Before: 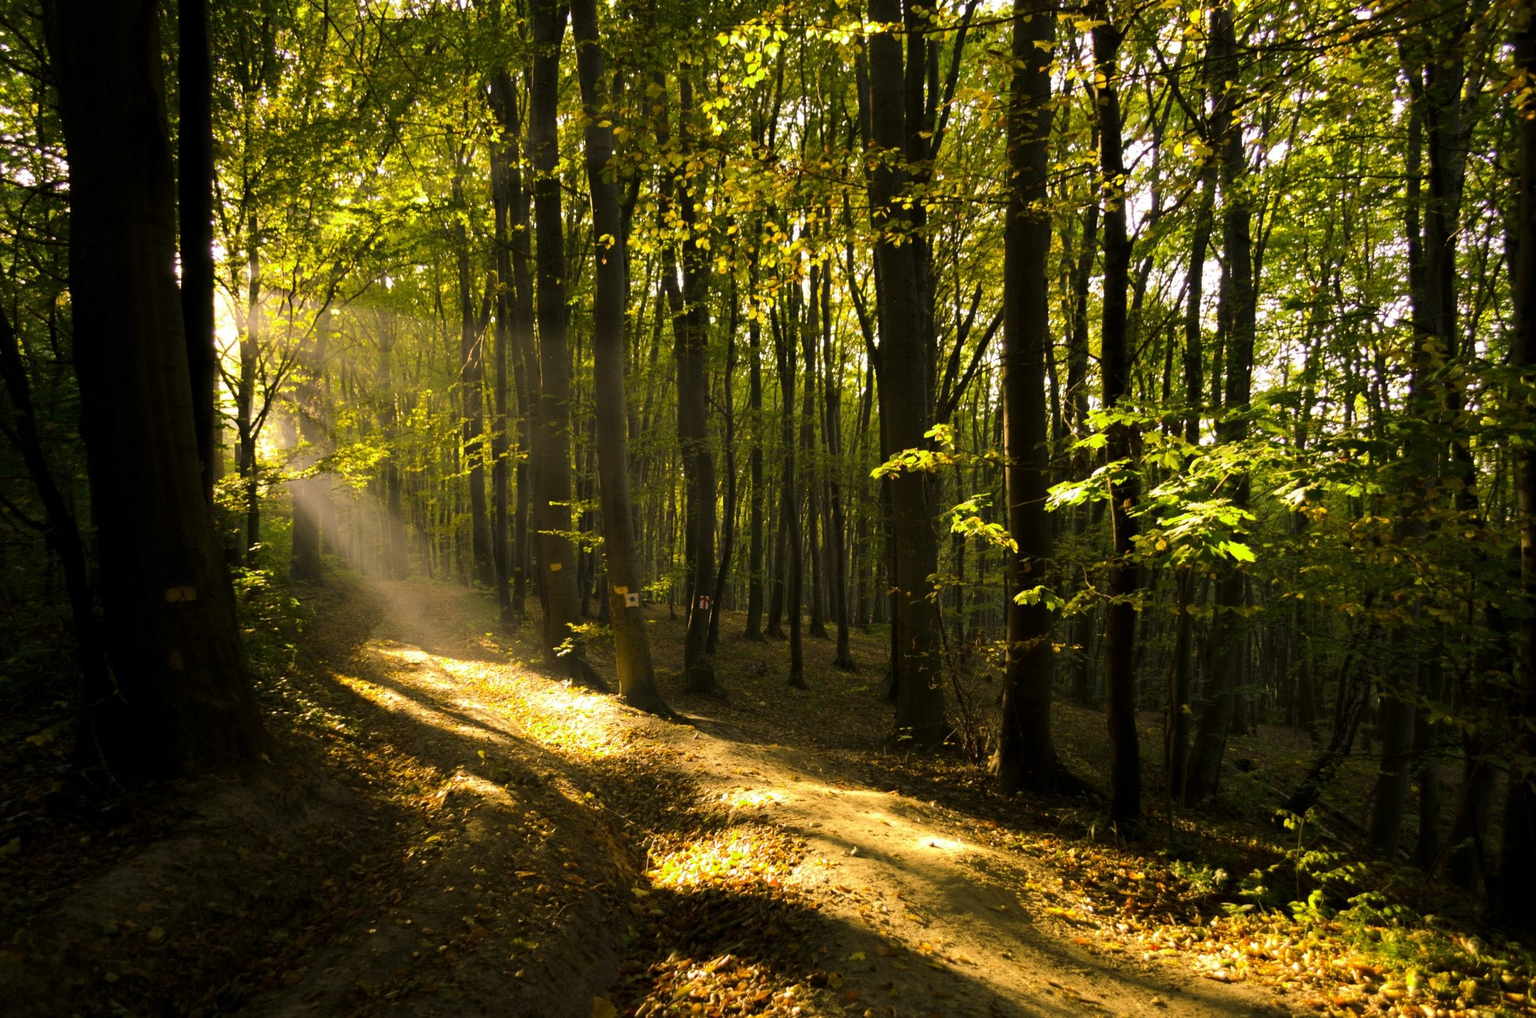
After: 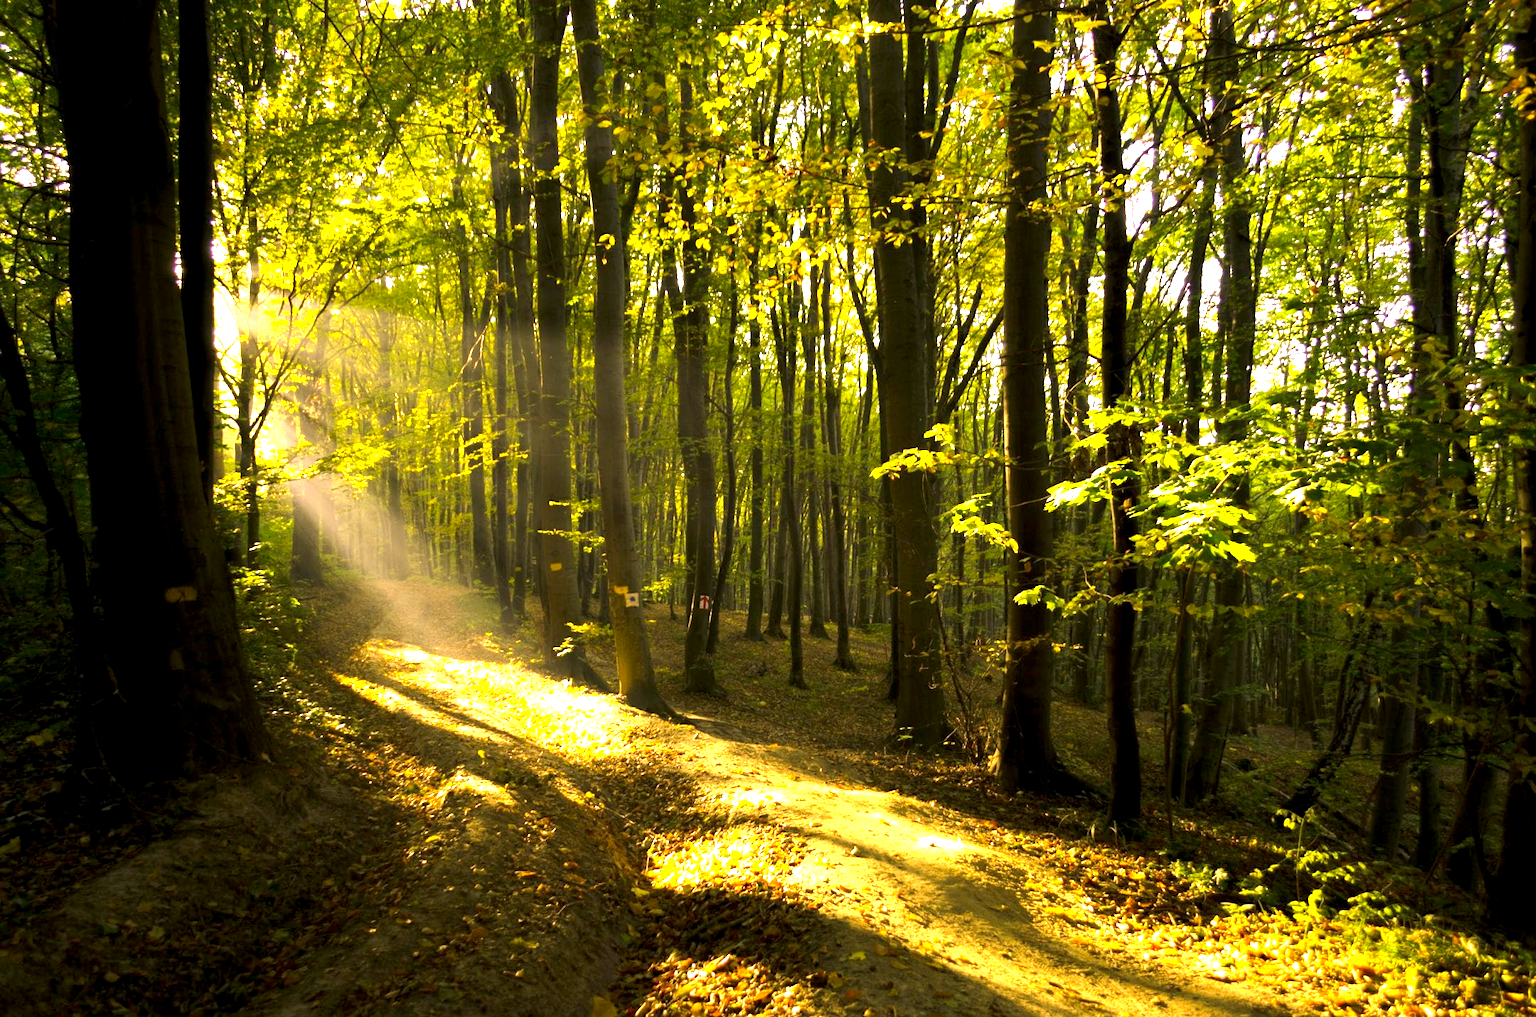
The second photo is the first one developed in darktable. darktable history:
color correction: saturation 1.1
exposure: black level correction 0.001, exposure 1.3 EV, compensate highlight preservation false
